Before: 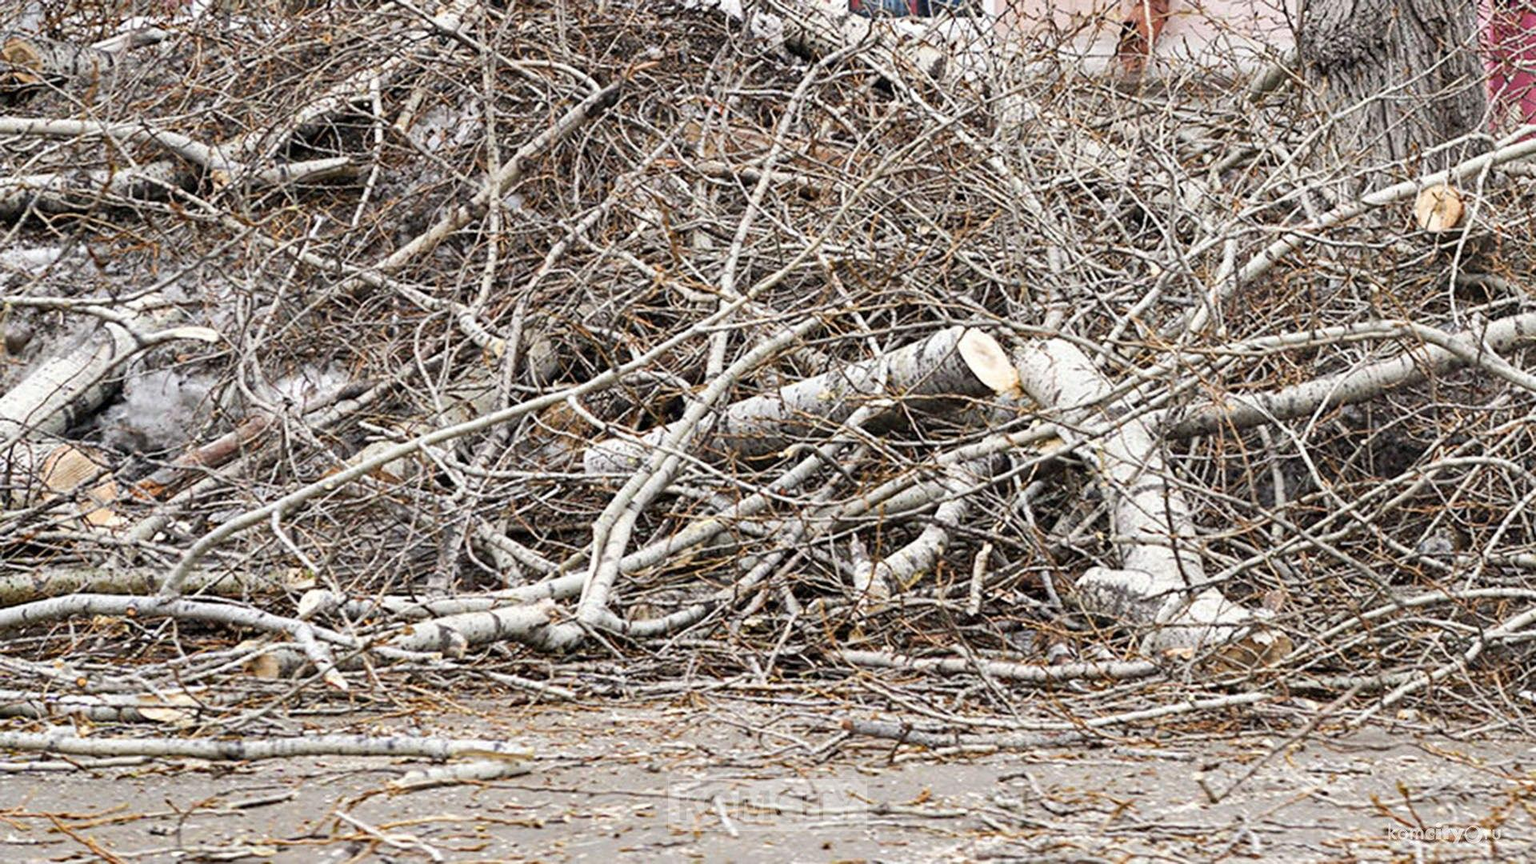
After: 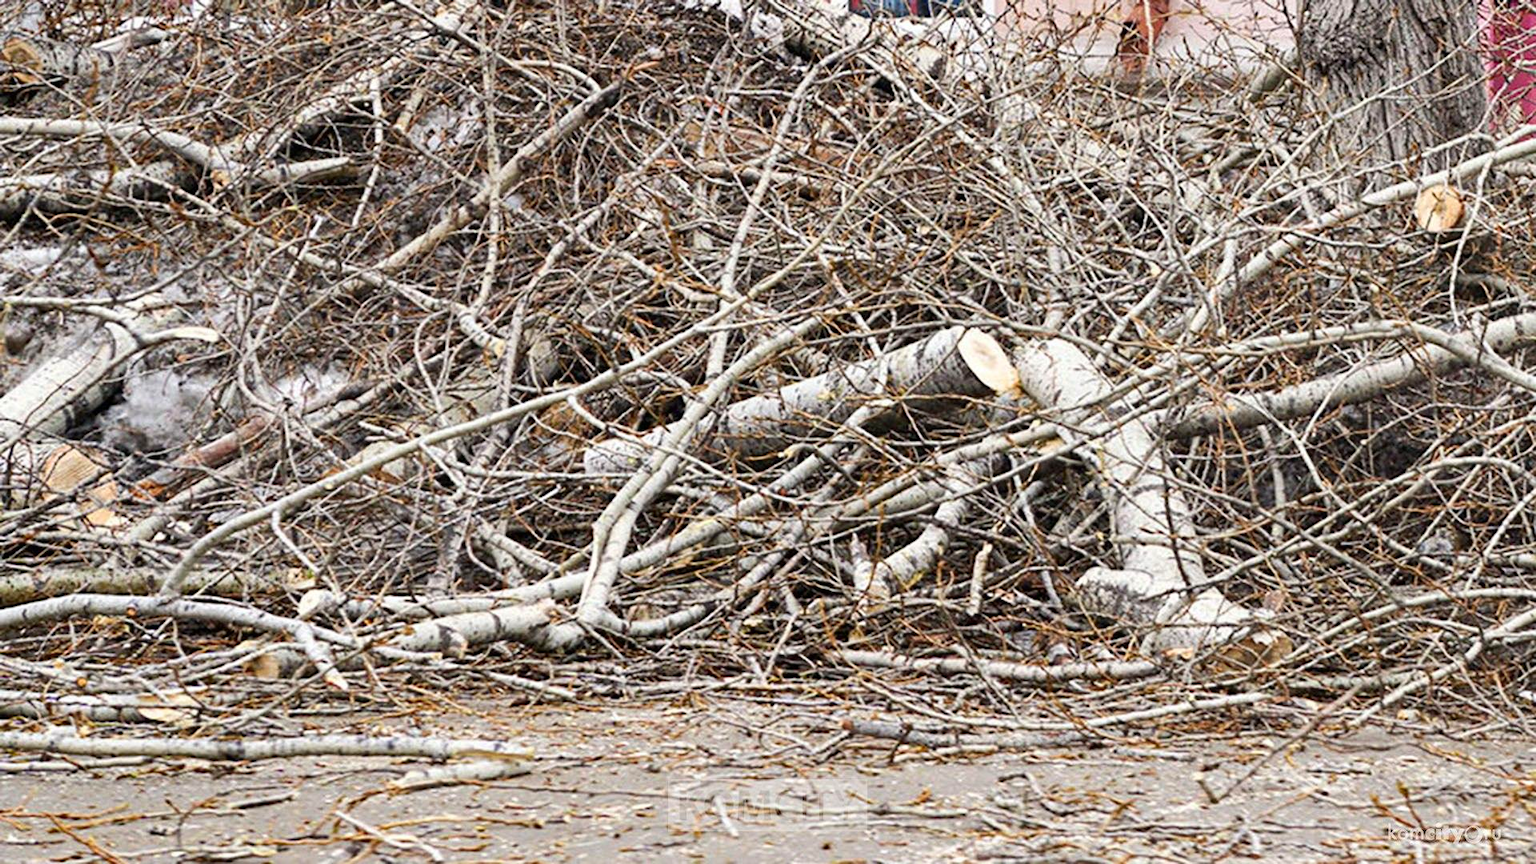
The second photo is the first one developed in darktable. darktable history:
contrast brightness saturation: contrast 0.076, saturation 0.195
color calibration: illuminant same as pipeline (D50), adaptation none (bypass), x 0.333, y 0.335, temperature 5013.87 K
